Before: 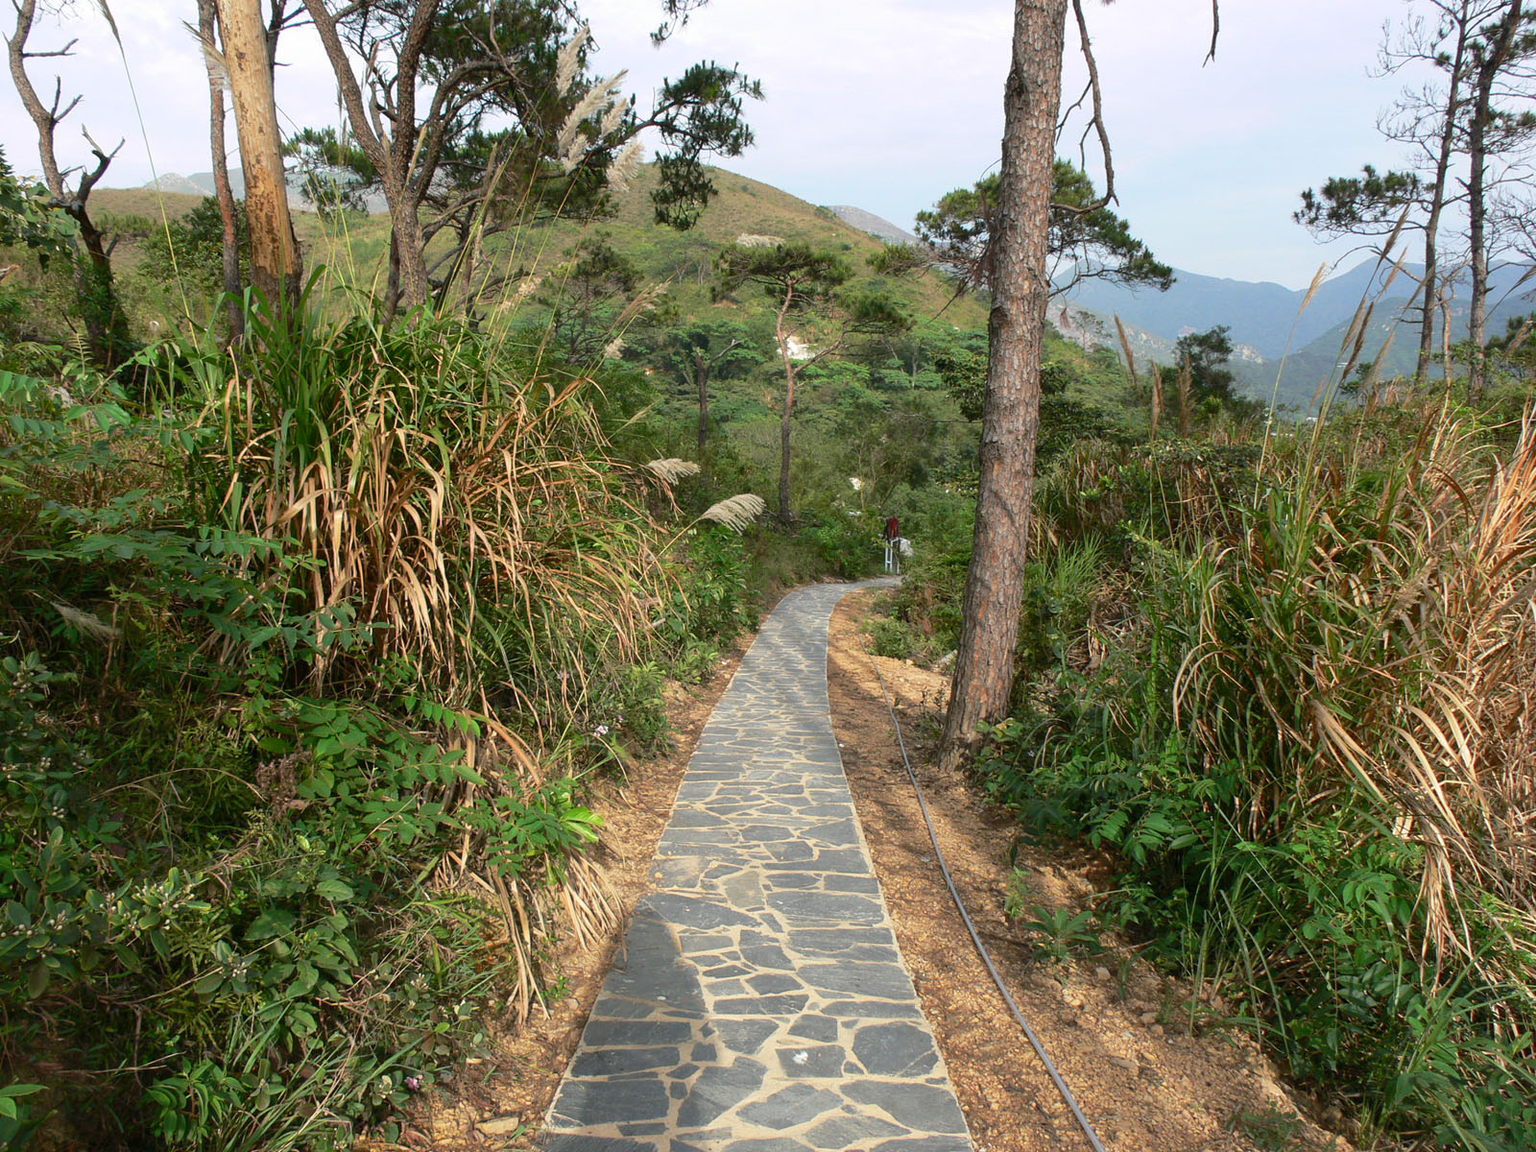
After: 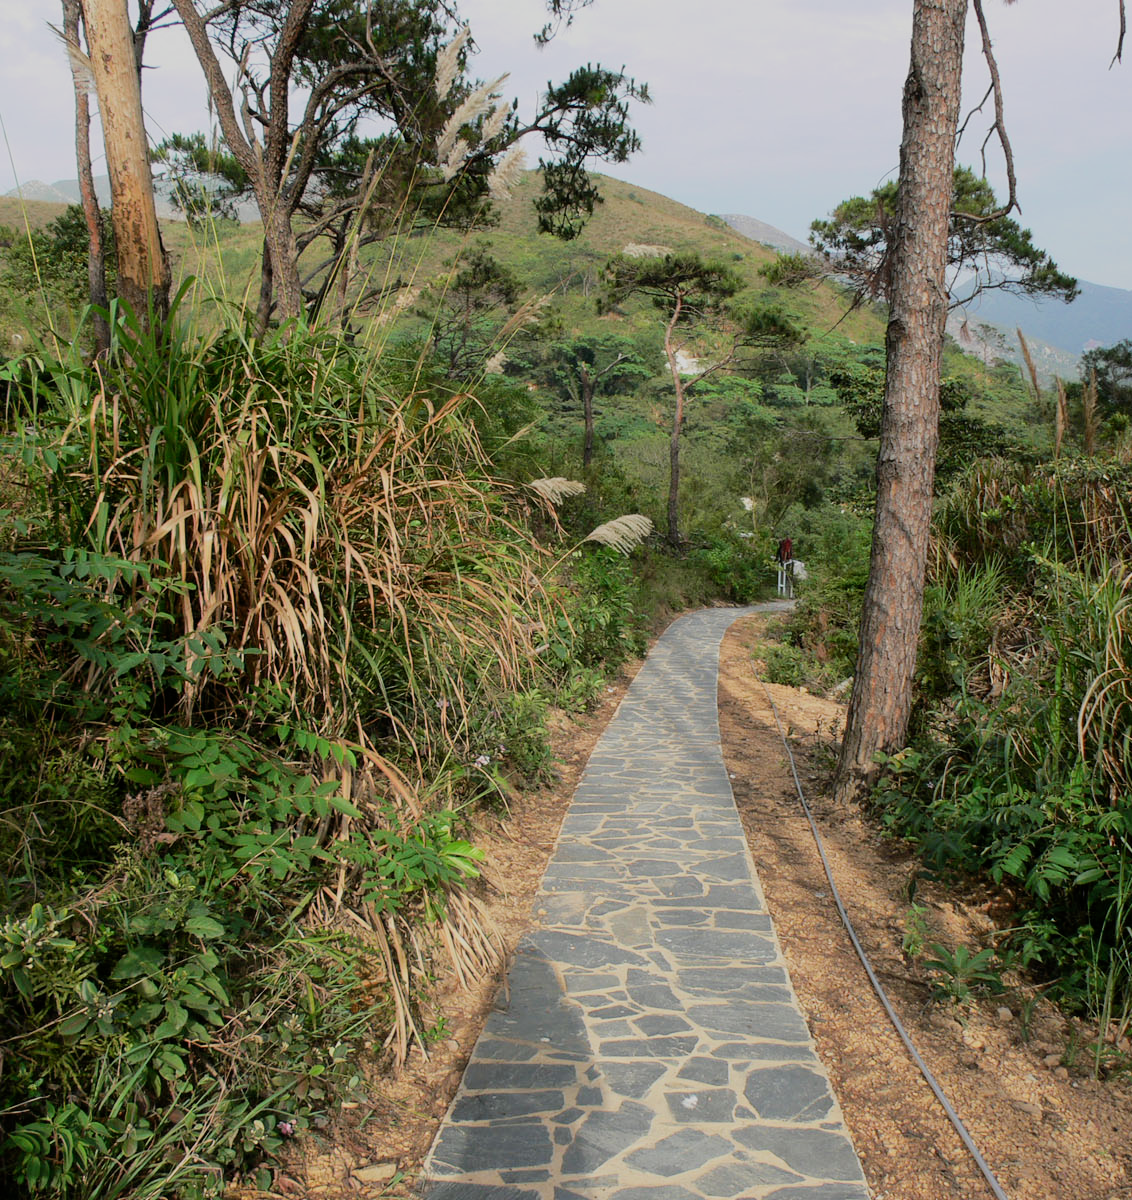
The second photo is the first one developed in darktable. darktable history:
crop and rotate: left 9.061%, right 20.142%
filmic rgb: black relative exposure -7.65 EV, white relative exposure 4.56 EV, hardness 3.61
